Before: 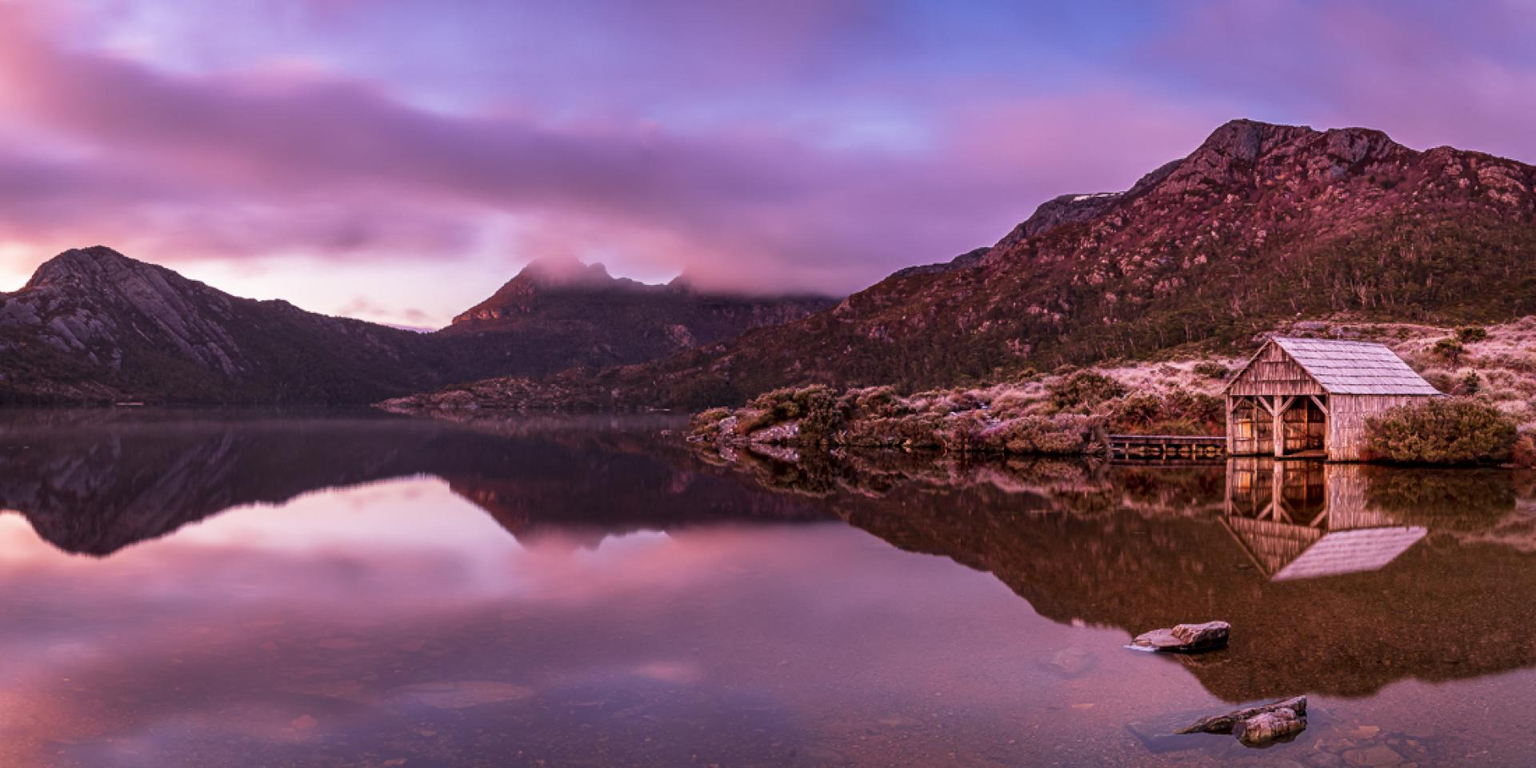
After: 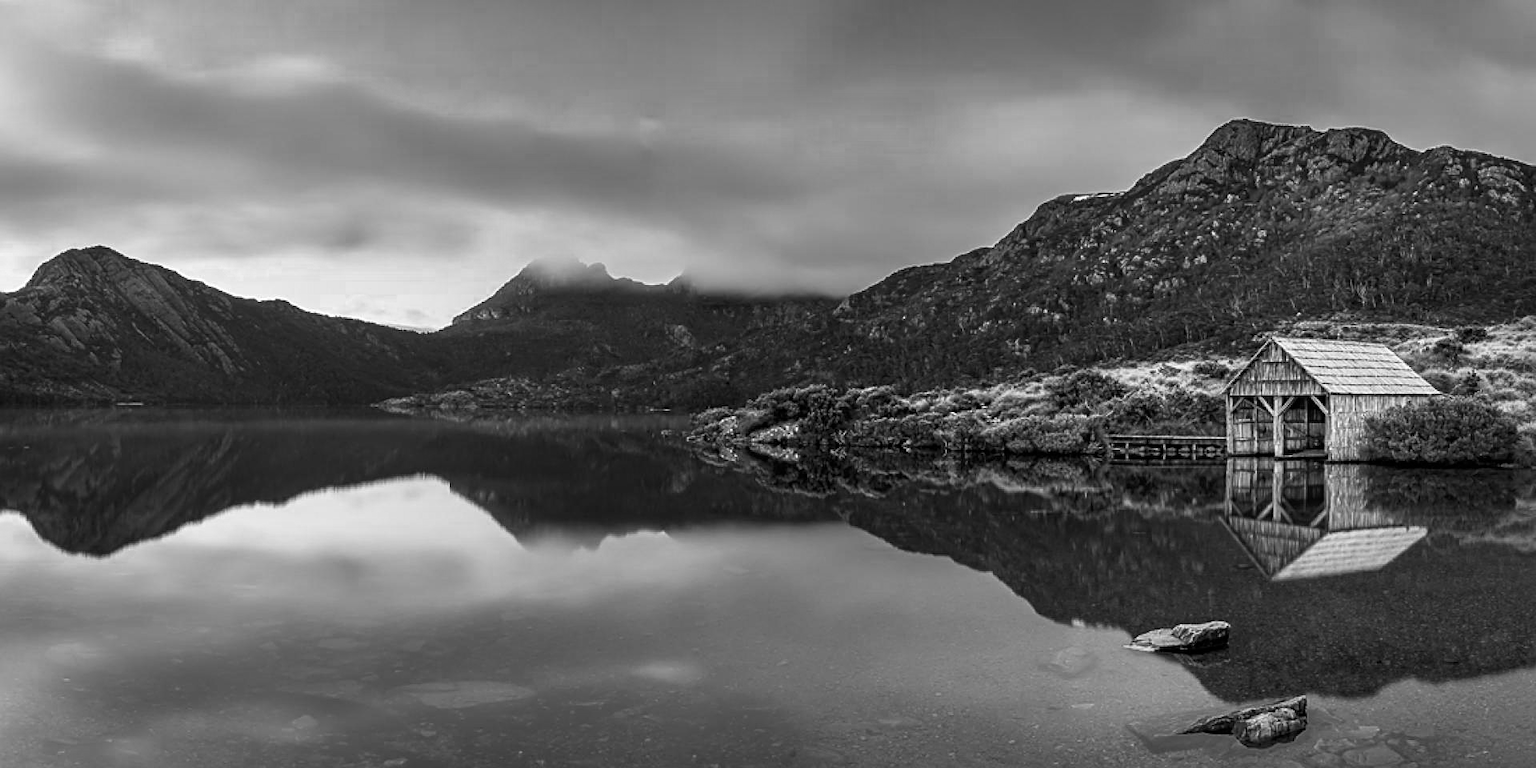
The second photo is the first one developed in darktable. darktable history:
sharpen: on, module defaults
velvia: on, module defaults
color zones: curves: ch0 [(0.002, 0.593) (0.143, 0.417) (0.285, 0.541) (0.455, 0.289) (0.608, 0.327) (0.727, 0.283) (0.869, 0.571) (1, 0.603)]; ch1 [(0, 0) (0.143, 0) (0.286, 0) (0.429, 0) (0.571, 0) (0.714, 0) (0.857, 0)]
color calibration: output R [1.003, 0.027, -0.041, 0], output G [-0.018, 1.043, -0.038, 0], output B [0.071, -0.086, 1.017, 0], illuminant as shot in camera, x 0.359, y 0.362, temperature 4570.54 K
